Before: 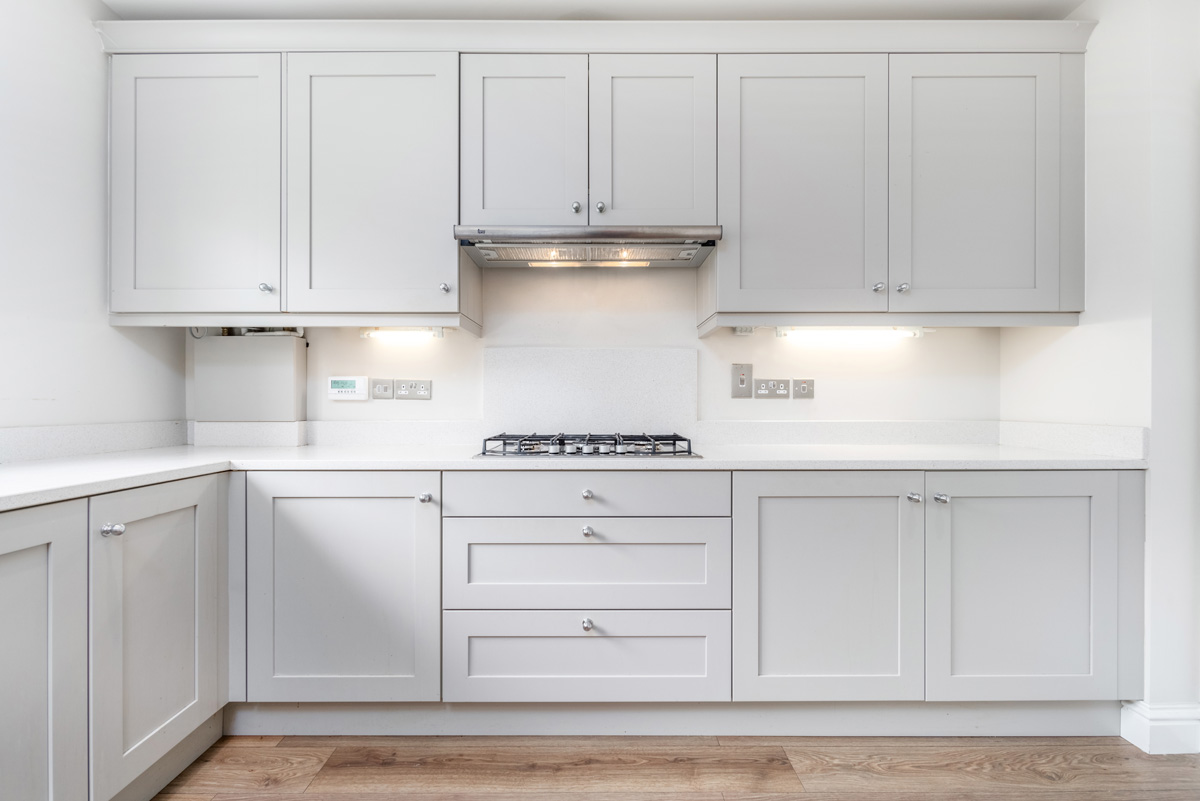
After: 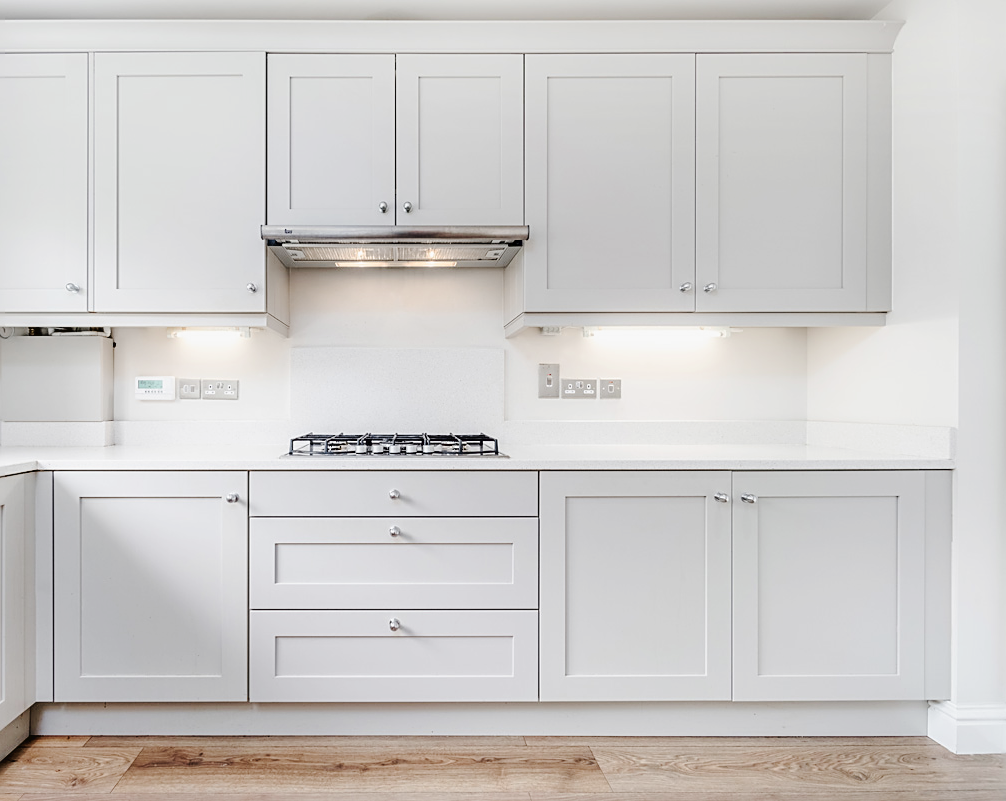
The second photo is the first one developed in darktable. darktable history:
crop: left 16.145%
sharpen: on, module defaults
tone curve: curves: ch0 [(0, 0) (0.003, 0.019) (0.011, 0.02) (0.025, 0.019) (0.044, 0.027) (0.069, 0.038) (0.1, 0.056) (0.136, 0.089) (0.177, 0.137) (0.224, 0.187) (0.277, 0.259) (0.335, 0.343) (0.399, 0.437) (0.468, 0.532) (0.543, 0.613) (0.623, 0.685) (0.709, 0.752) (0.801, 0.822) (0.898, 0.9) (1, 1)], preserve colors none
filmic rgb: black relative exposure -12.8 EV, white relative exposure 2.8 EV, threshold 3 EV, target black luminance 0%, hardness 8.54, latitude 70.41%, contrast 1.133, shadows ↔ highlights balance -0.395%, color science v4 (2020), enable highlight reconstruction true
